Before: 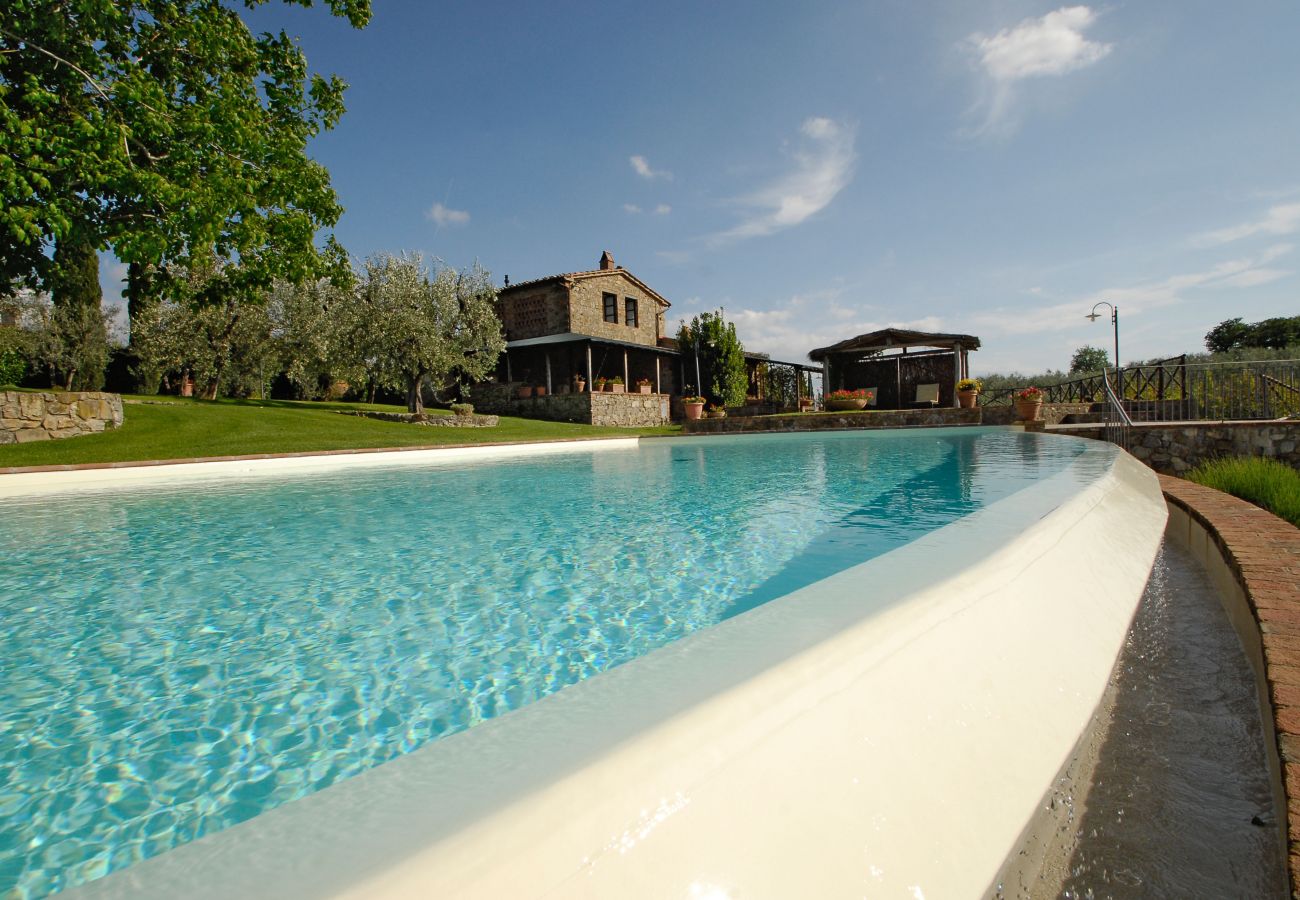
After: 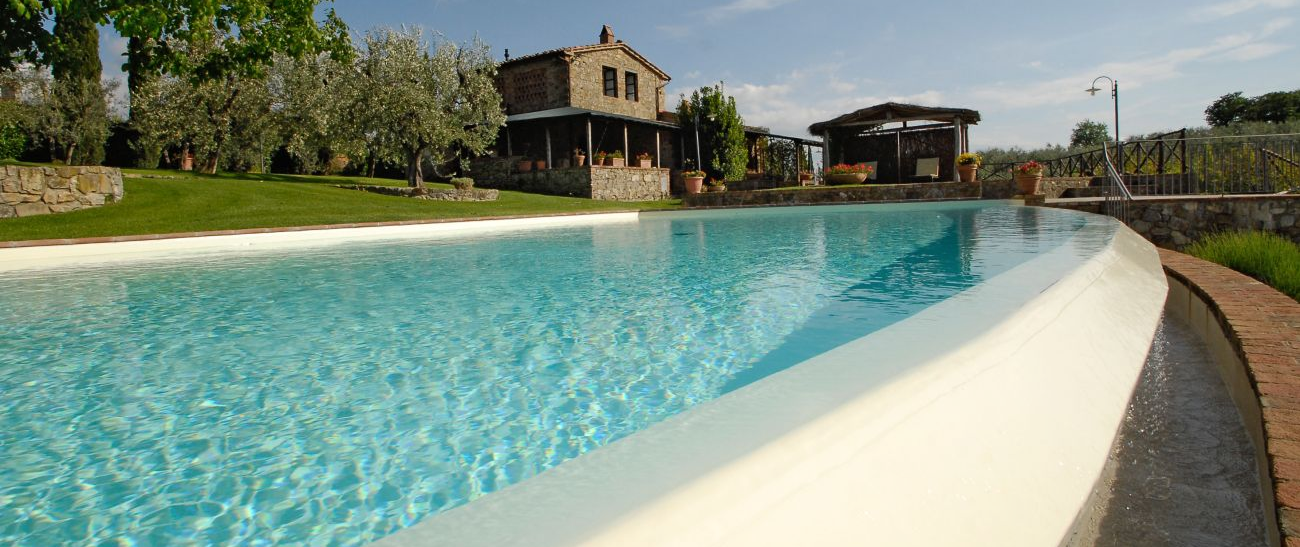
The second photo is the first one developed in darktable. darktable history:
crop and rotate: top 25.222%, bottom 13.935%
shadows and highlights: radius 90.49, shadows -13.91, white point adjustment 0.259, highlights 32.3, compress 48.4%, soften with gaussian
